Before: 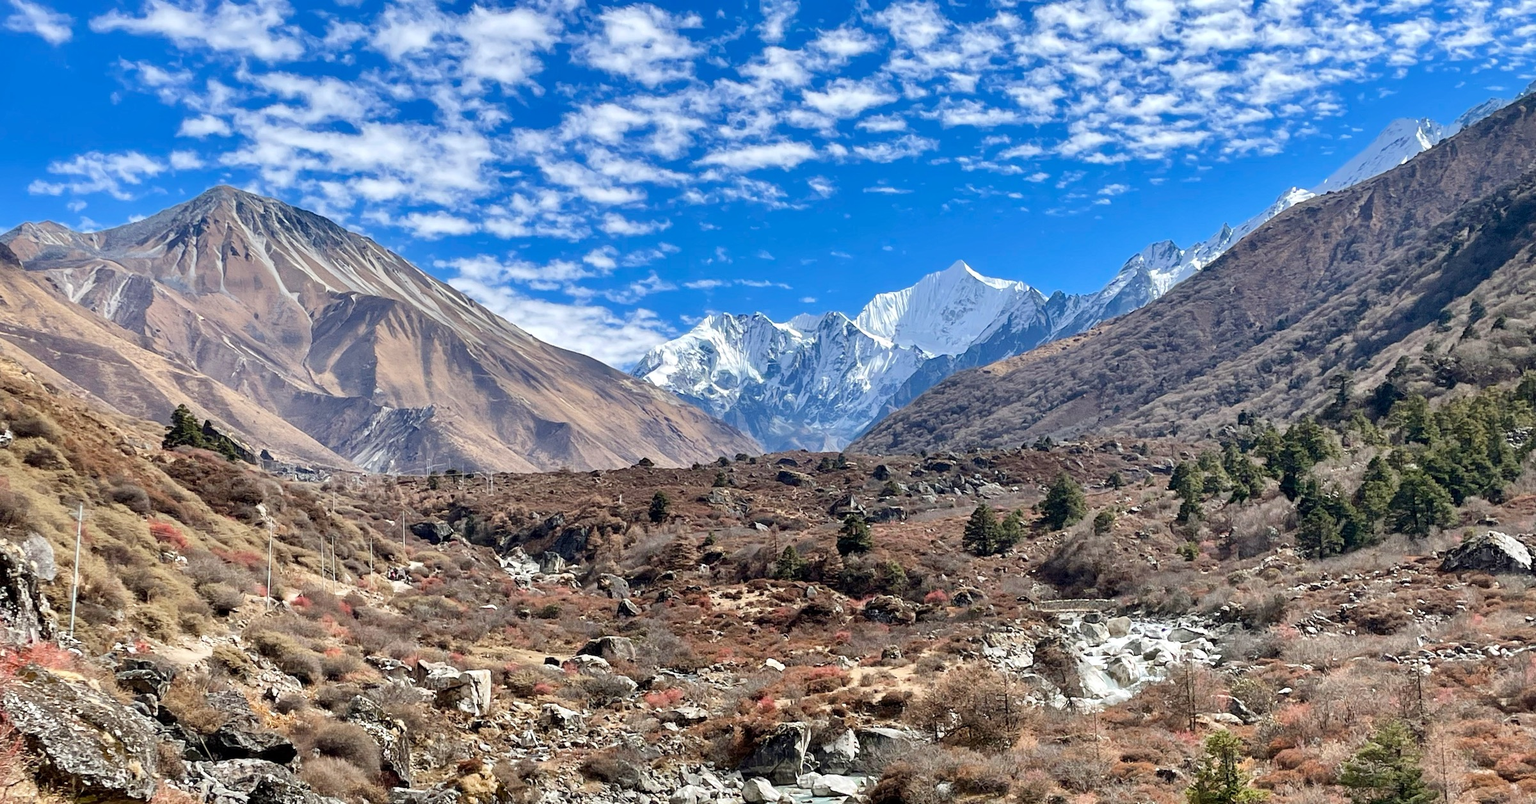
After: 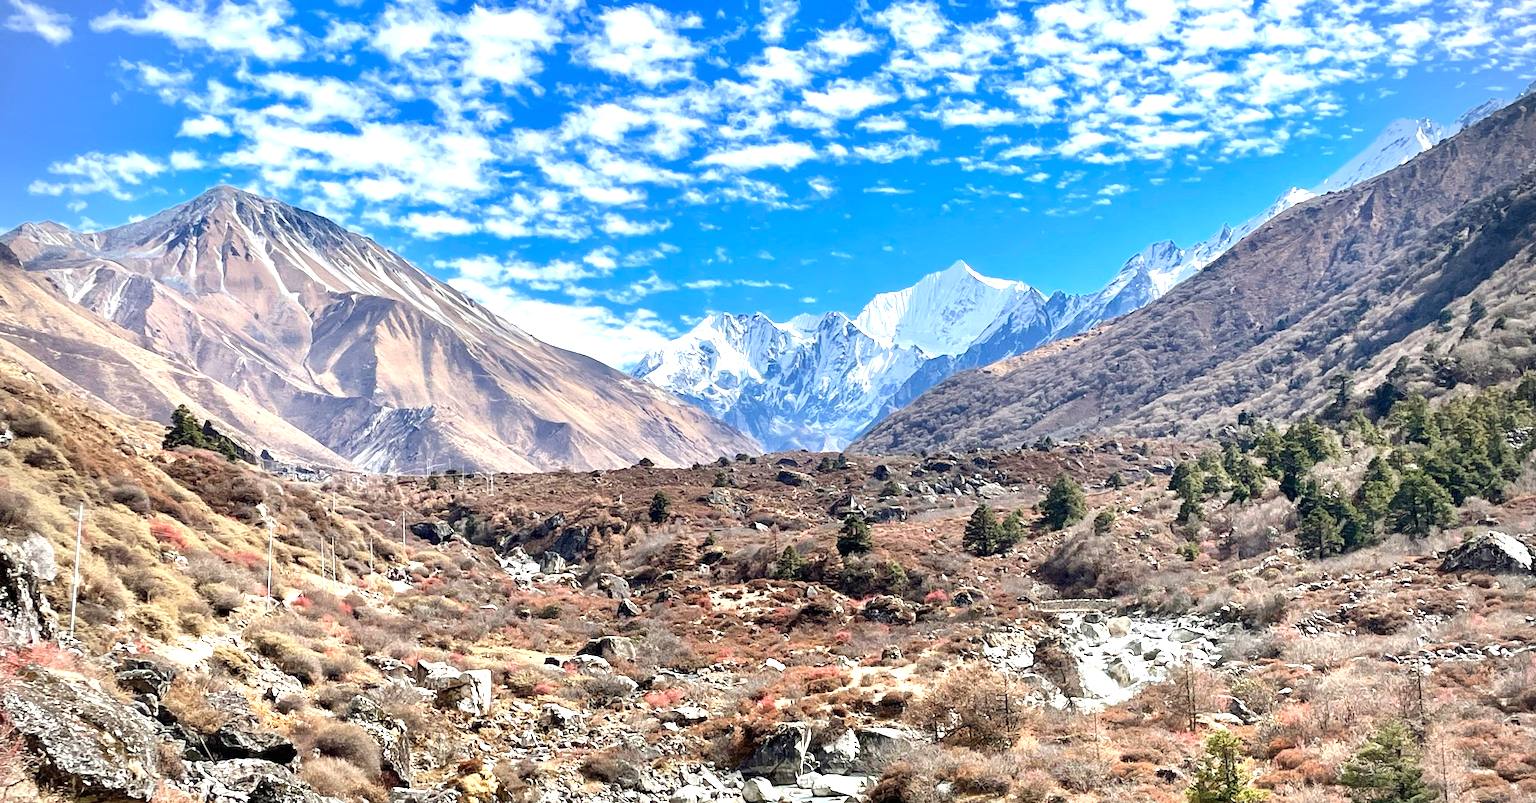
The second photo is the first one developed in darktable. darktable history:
vignetting: fall-off radius 60.92%
exposure: black level correction 0, exposure 0.9 EV, compensate highlight preservation false
